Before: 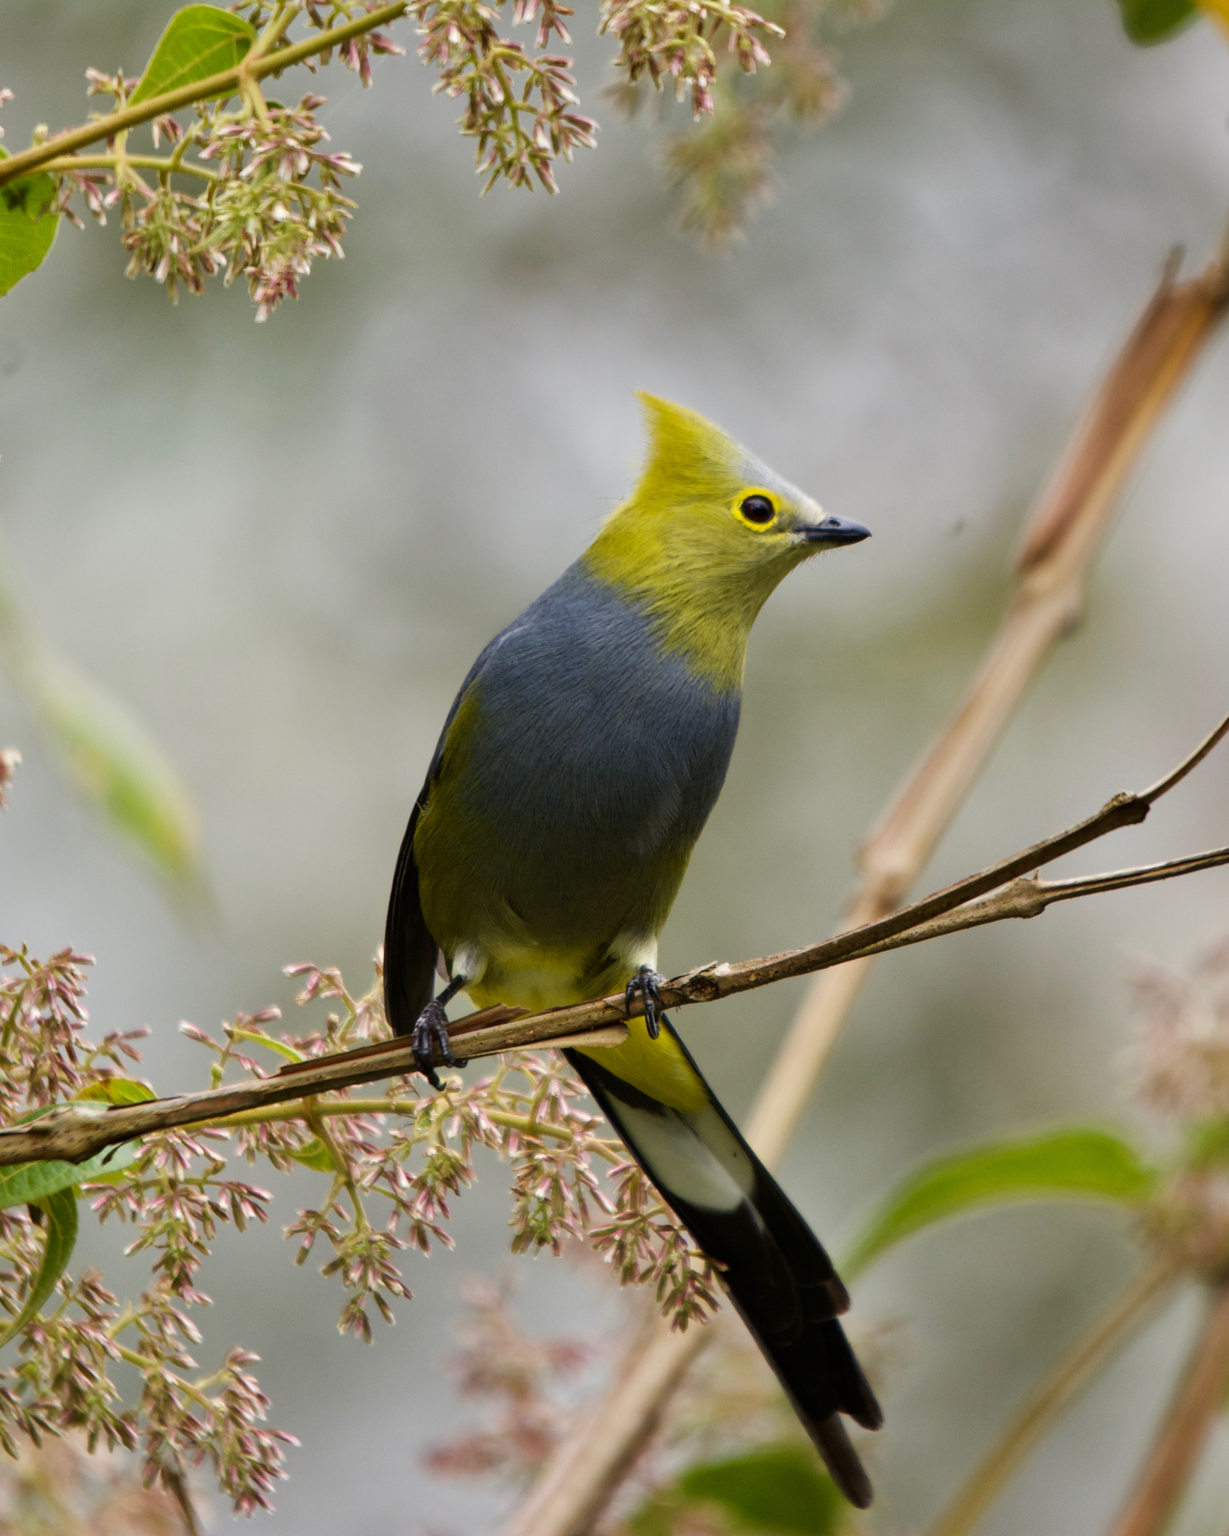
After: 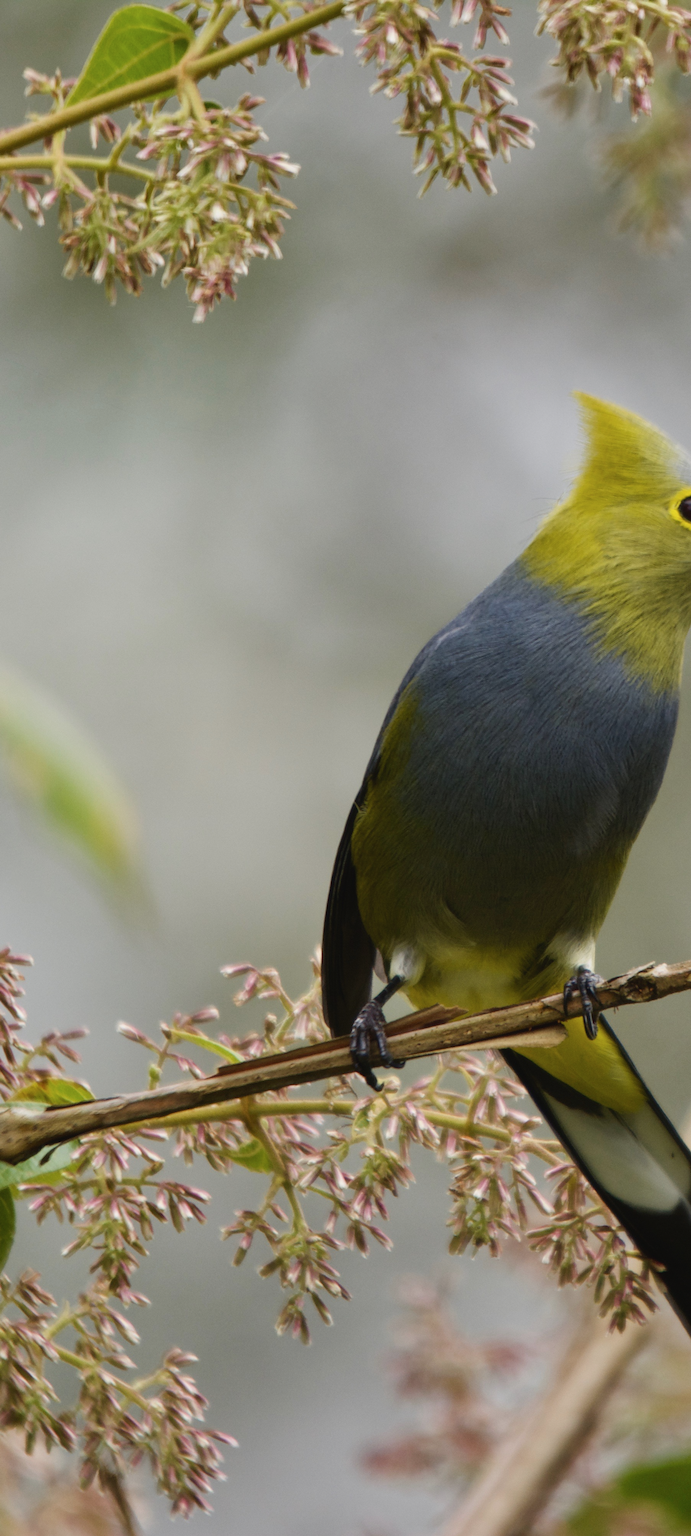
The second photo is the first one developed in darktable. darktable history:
crop: left 5.114%, right 38.589%
contrast brightness saturation: contrast -0.08, brightness -0.04, saturation -0.11
